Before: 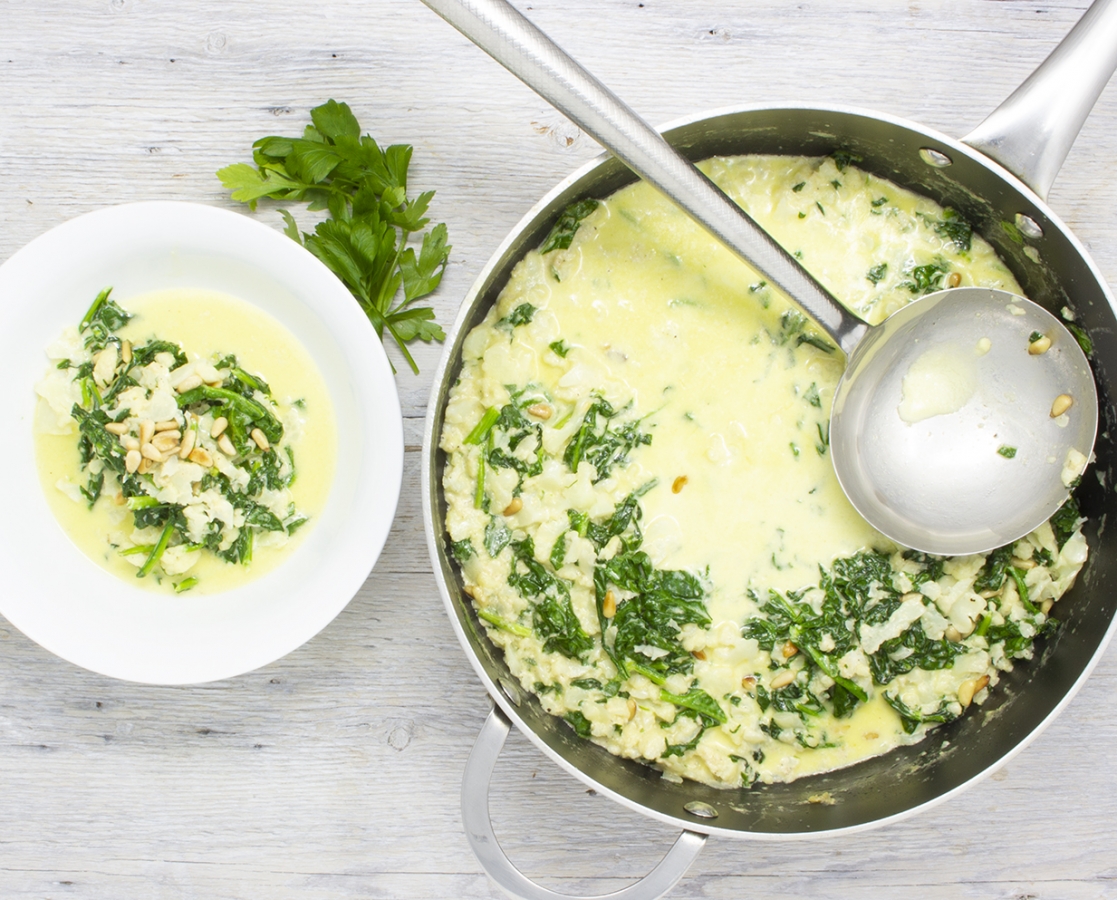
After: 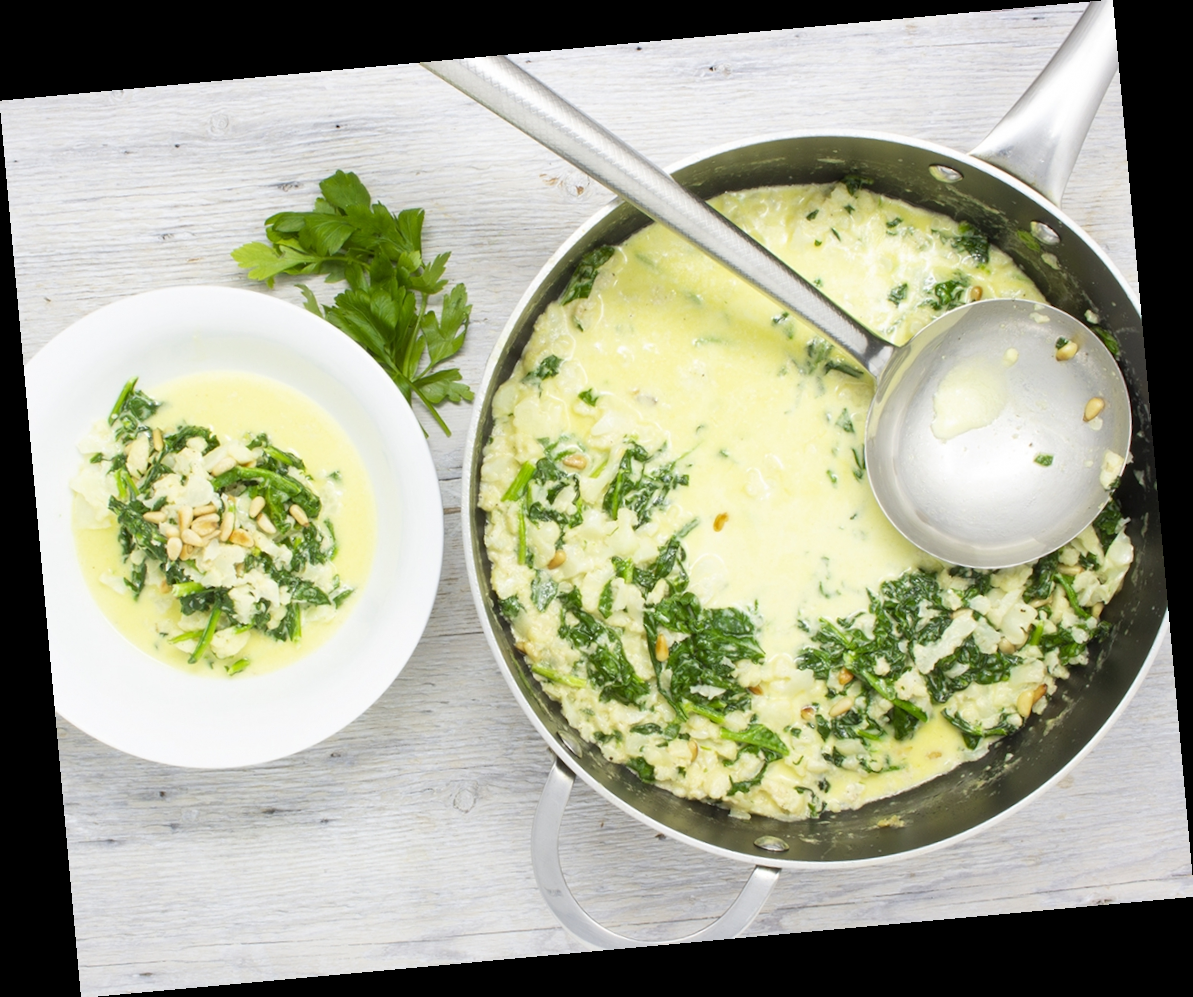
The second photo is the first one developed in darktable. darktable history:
rotate and perspective: rotation -5.2°, automatic cropping off
